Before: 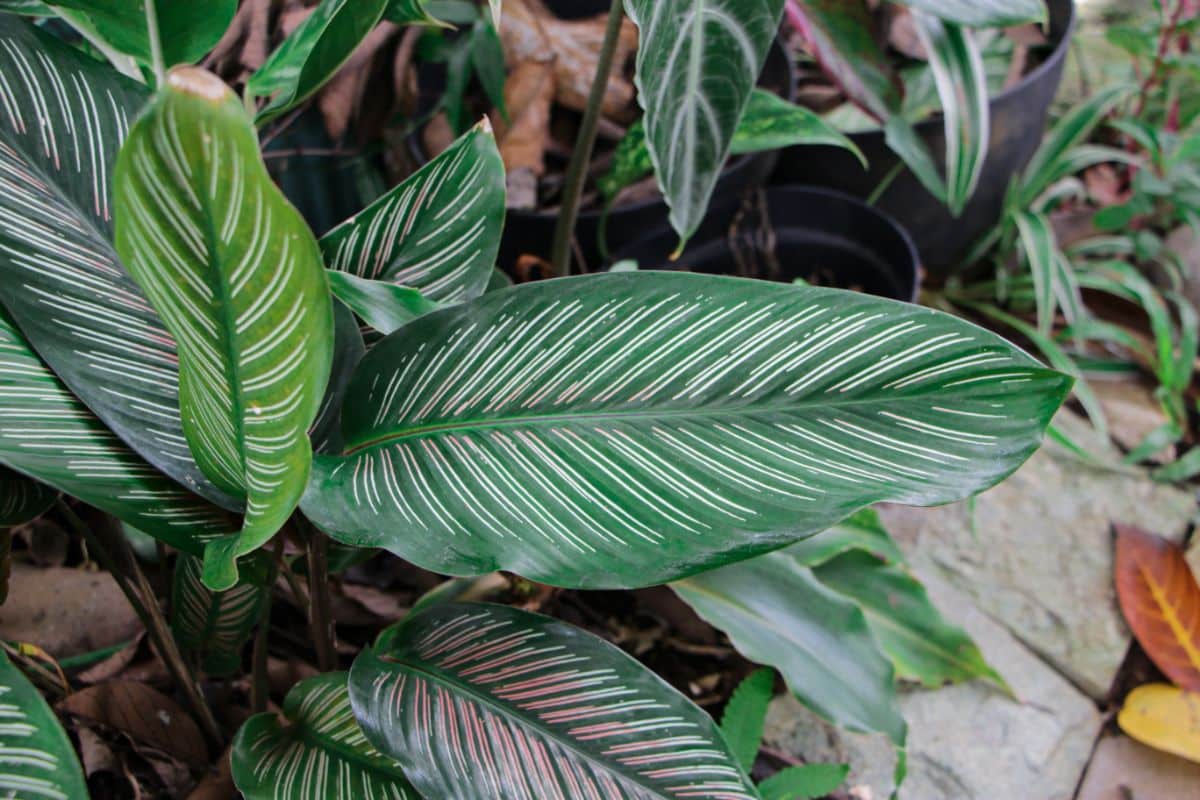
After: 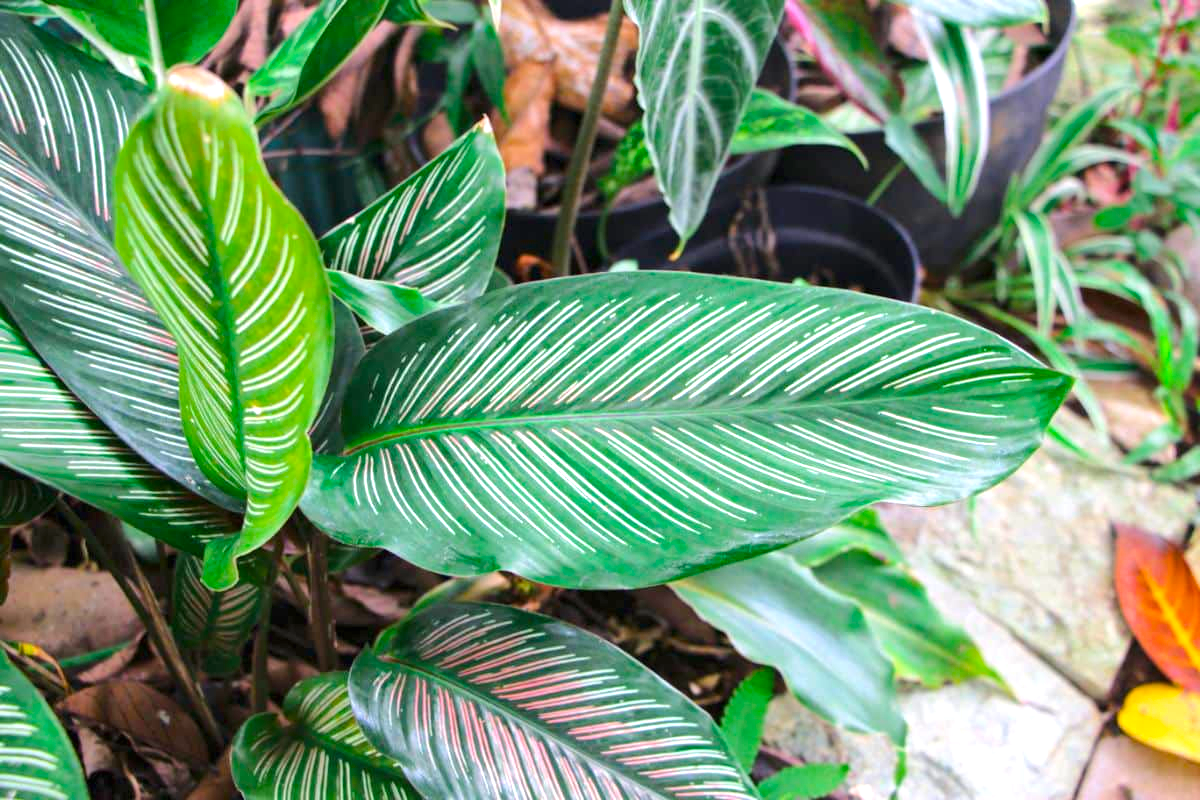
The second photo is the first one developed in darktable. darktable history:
color balance rgb: perceptual saturation grading › global saturation 25%, perceptual brilliance grading › mid-tones 10%, perceptual brilliance grading › shadows 15%, global vibrance 20%
exposure: black level correction 0, exposure 1 EV, compensate exposure bias true, compensate highlight preservation false
